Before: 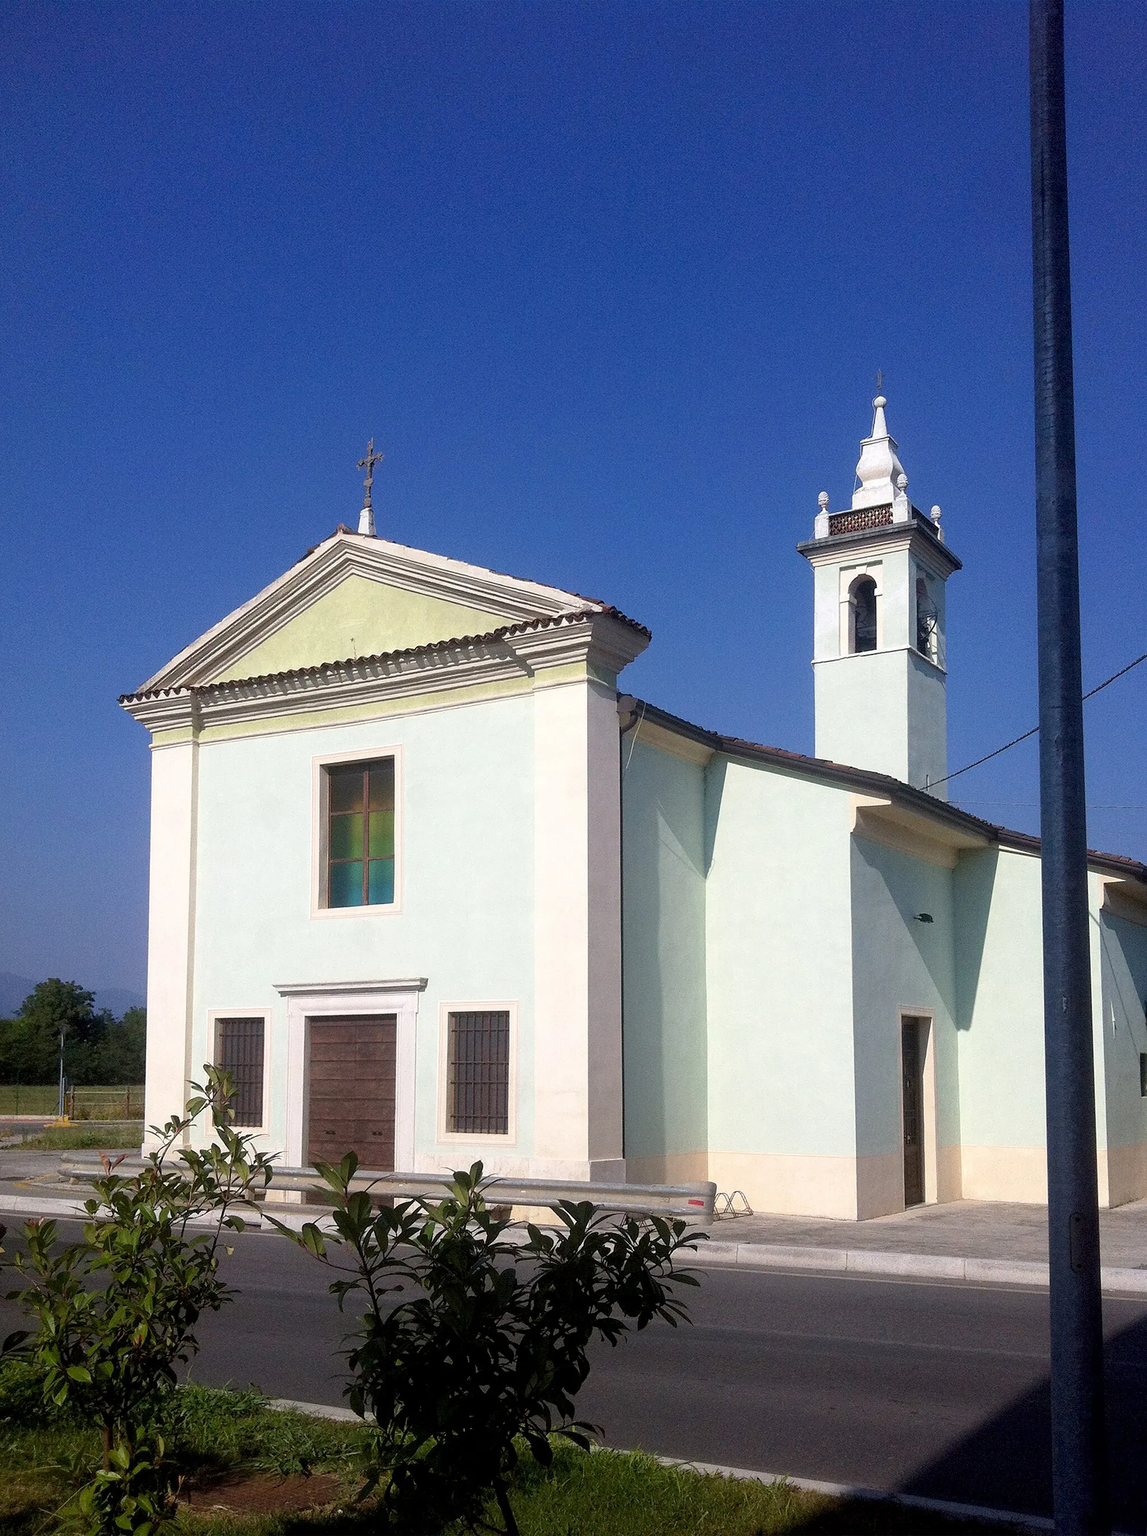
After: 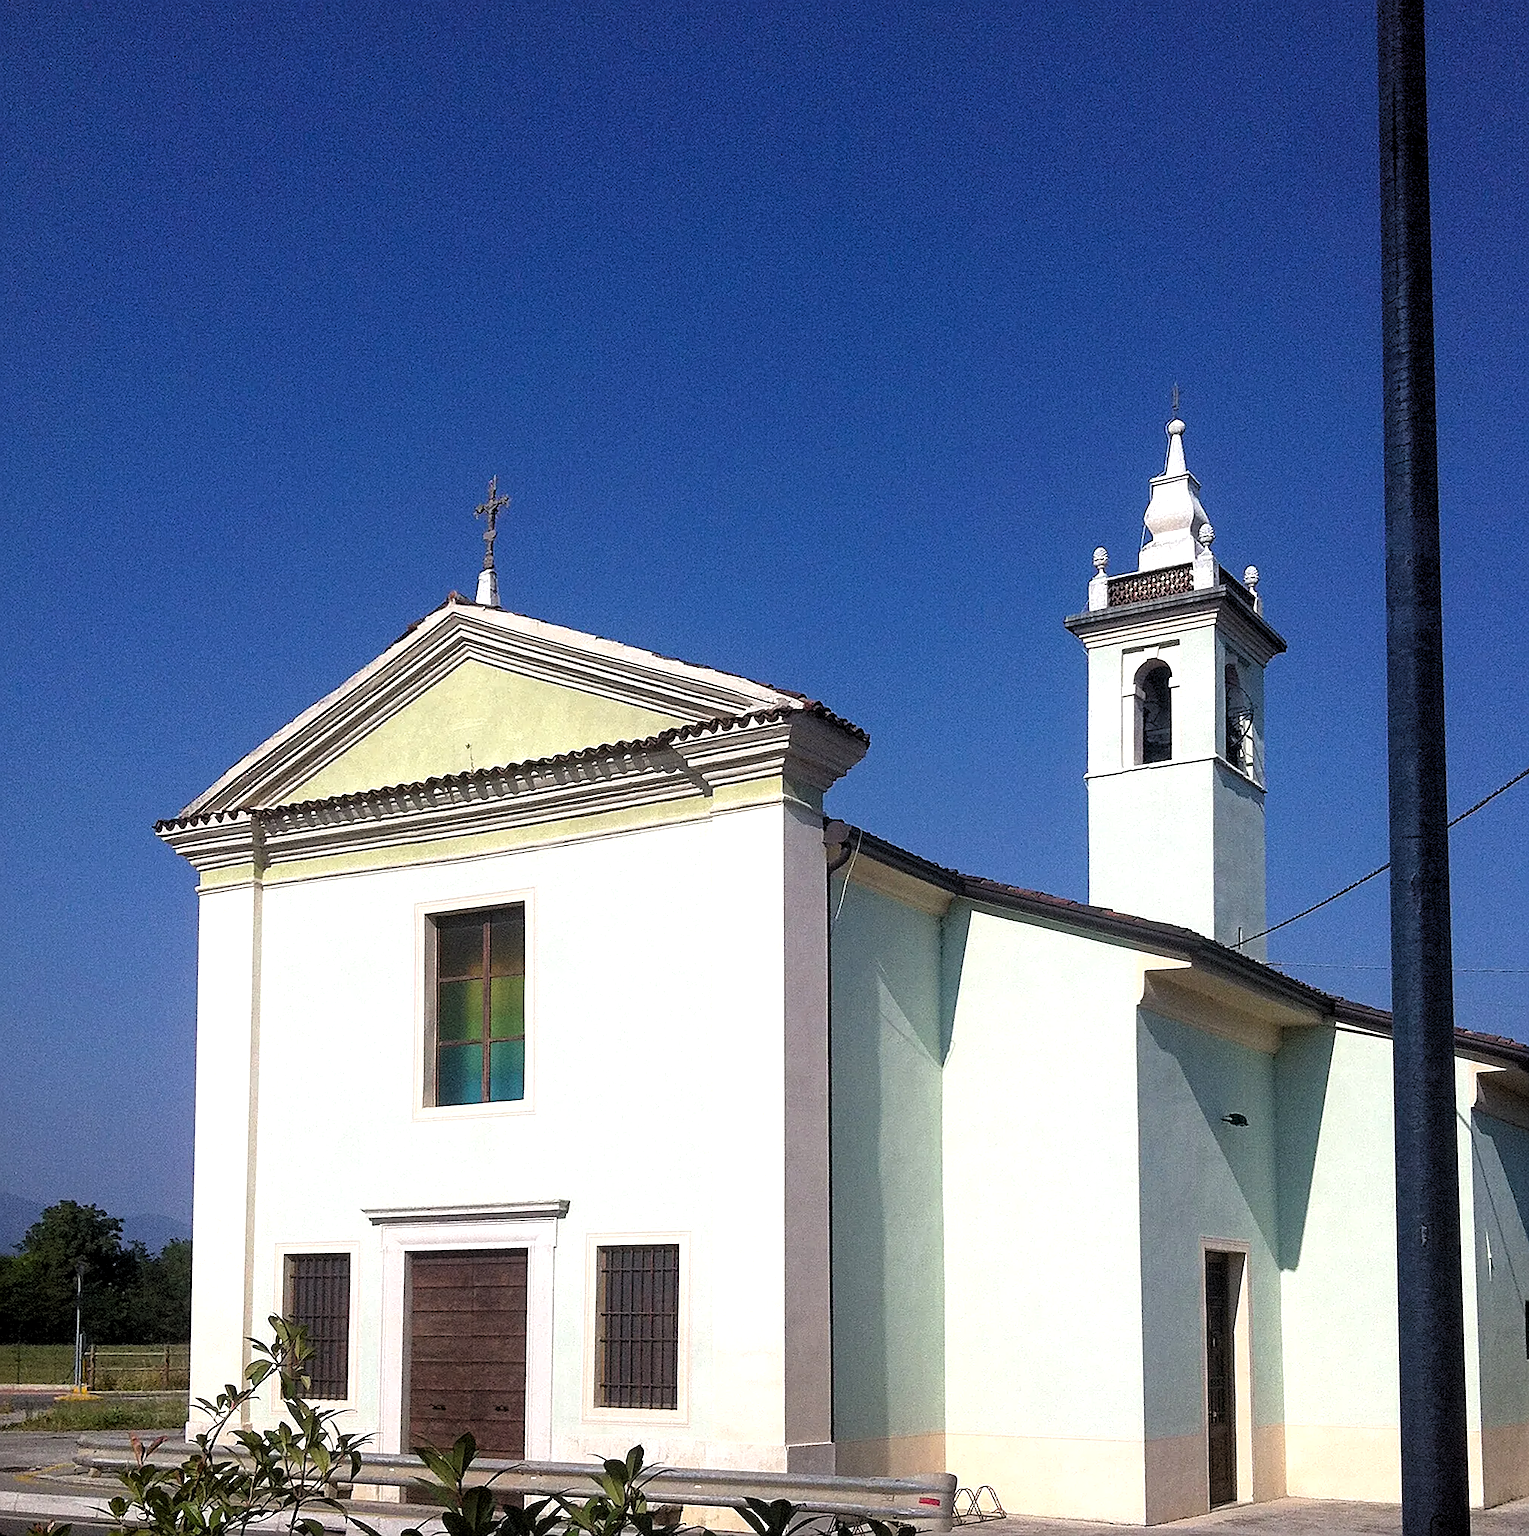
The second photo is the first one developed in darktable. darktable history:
levels: levels [0.062, 0.494, 0.925]
sharpen: on, module defaults
crop: left 0.308%, top 5.465%, bottom 19.903%
haze removal: adaptive false
